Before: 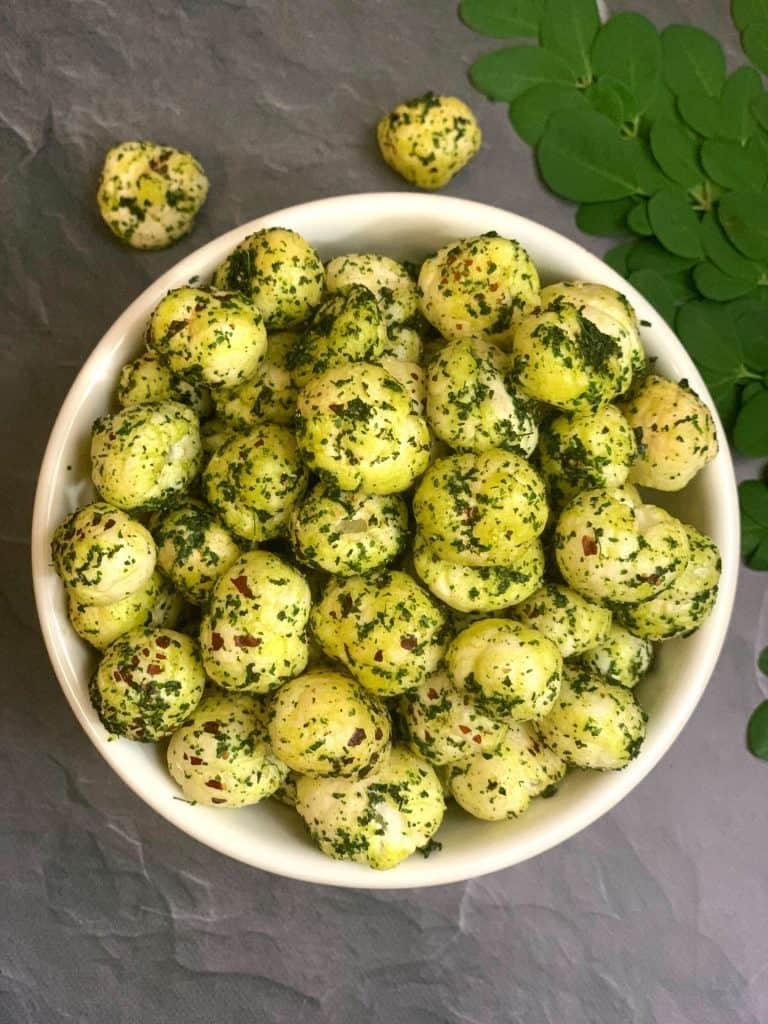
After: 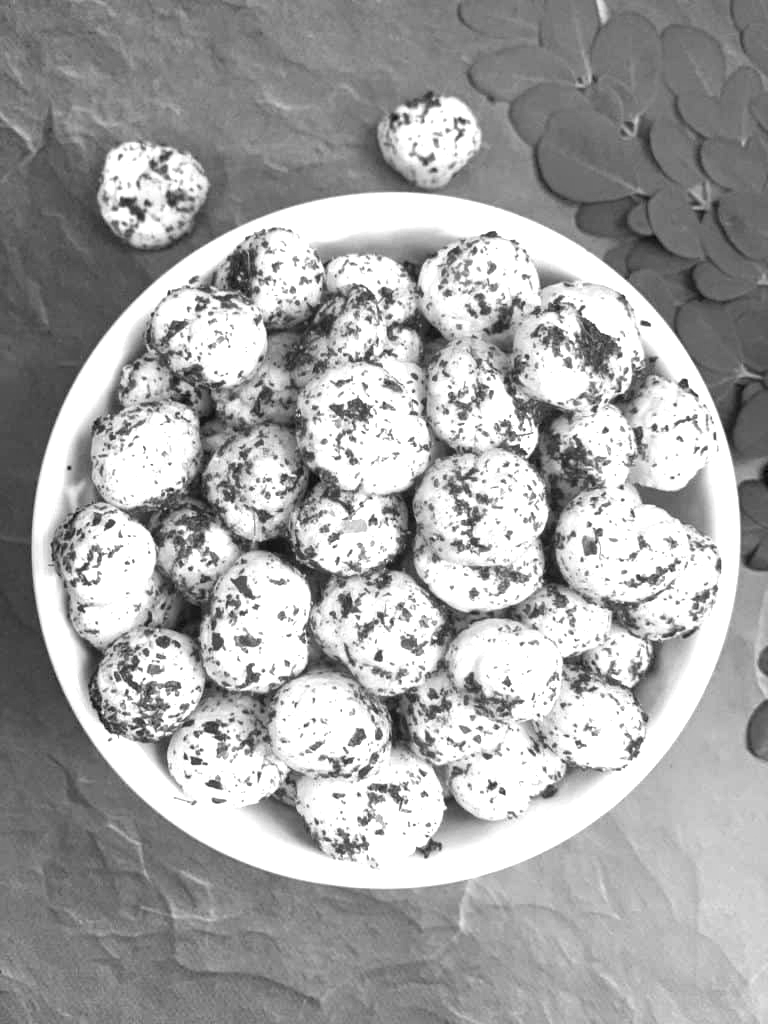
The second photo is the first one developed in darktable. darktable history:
monochrome: a 2.21, b -1.33, size 2.2
exposure: exposure 1.137 EV, compensate highlight preservation false
haze removal: compatibility mode true, adaptive false
